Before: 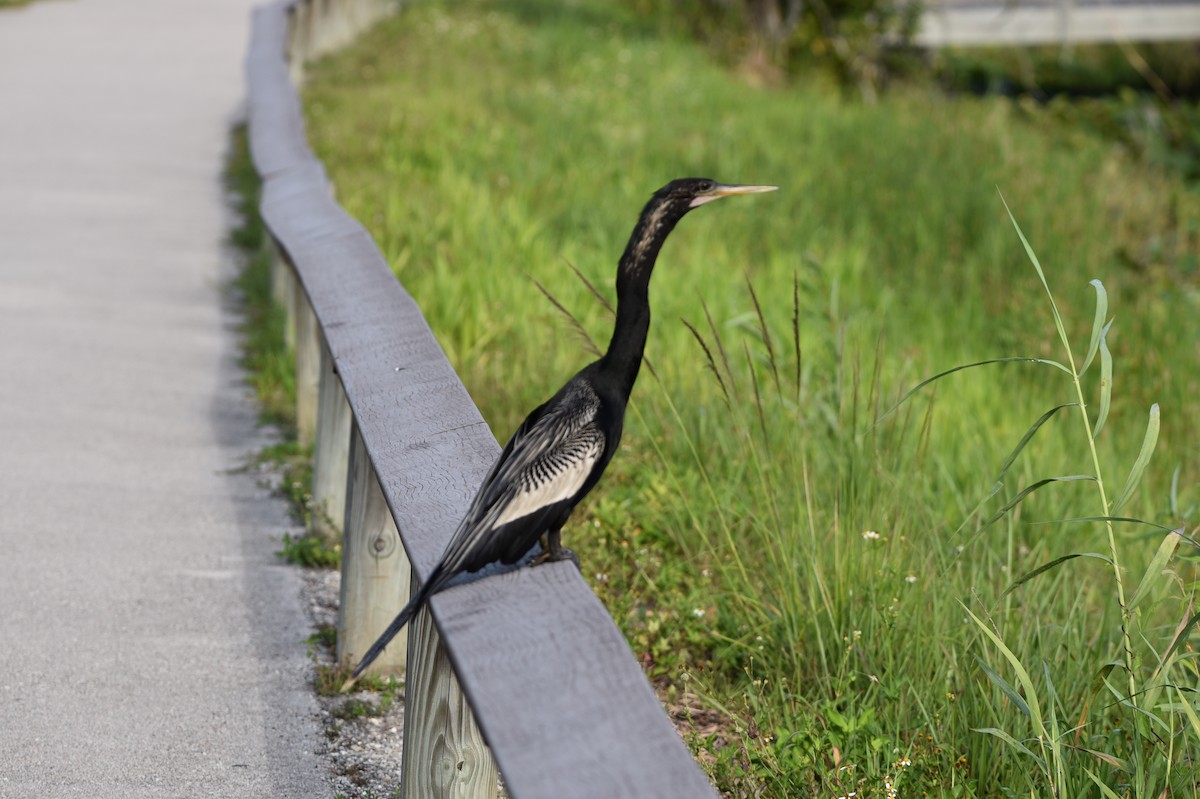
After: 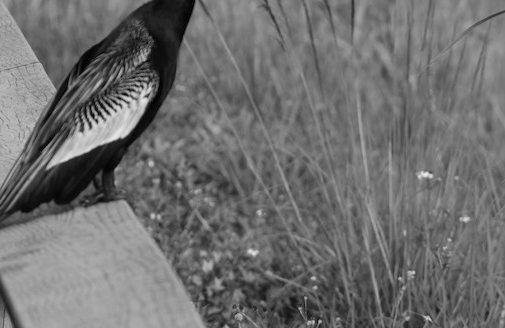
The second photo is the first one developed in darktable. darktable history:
crop: left 37.221%, top 45.169%, right 20.63%, bottom 13.777%
color calibration: output gray [0.25, 0.35, 0.4, 0], x 0.383, y 0.372, temperature 3905.17 K
